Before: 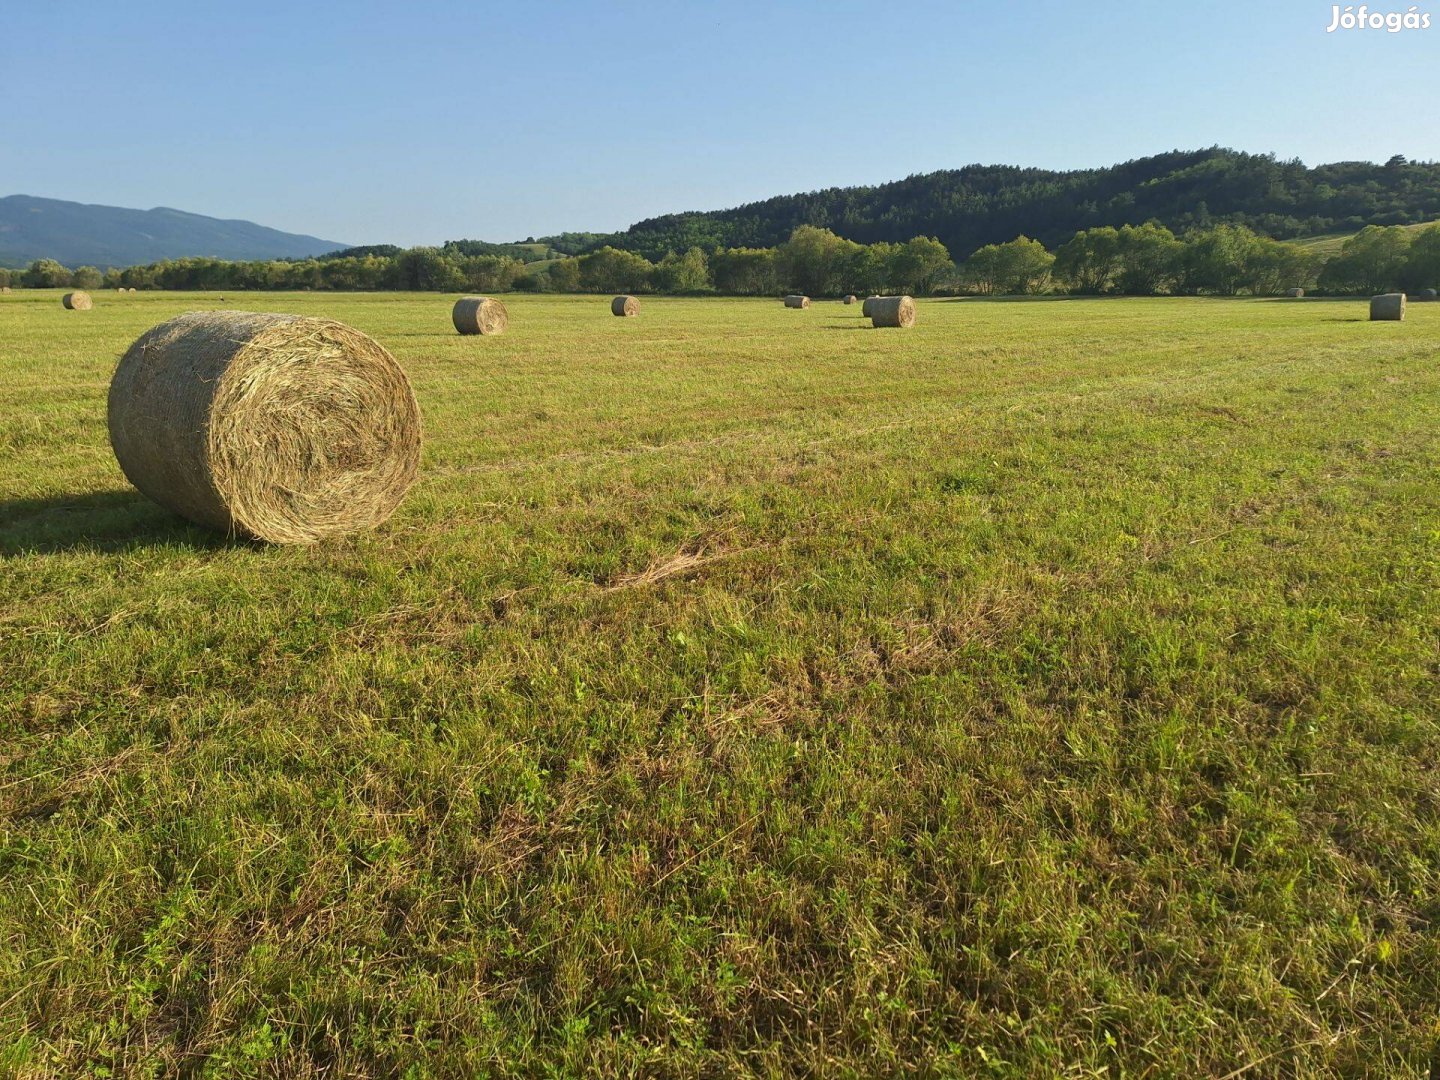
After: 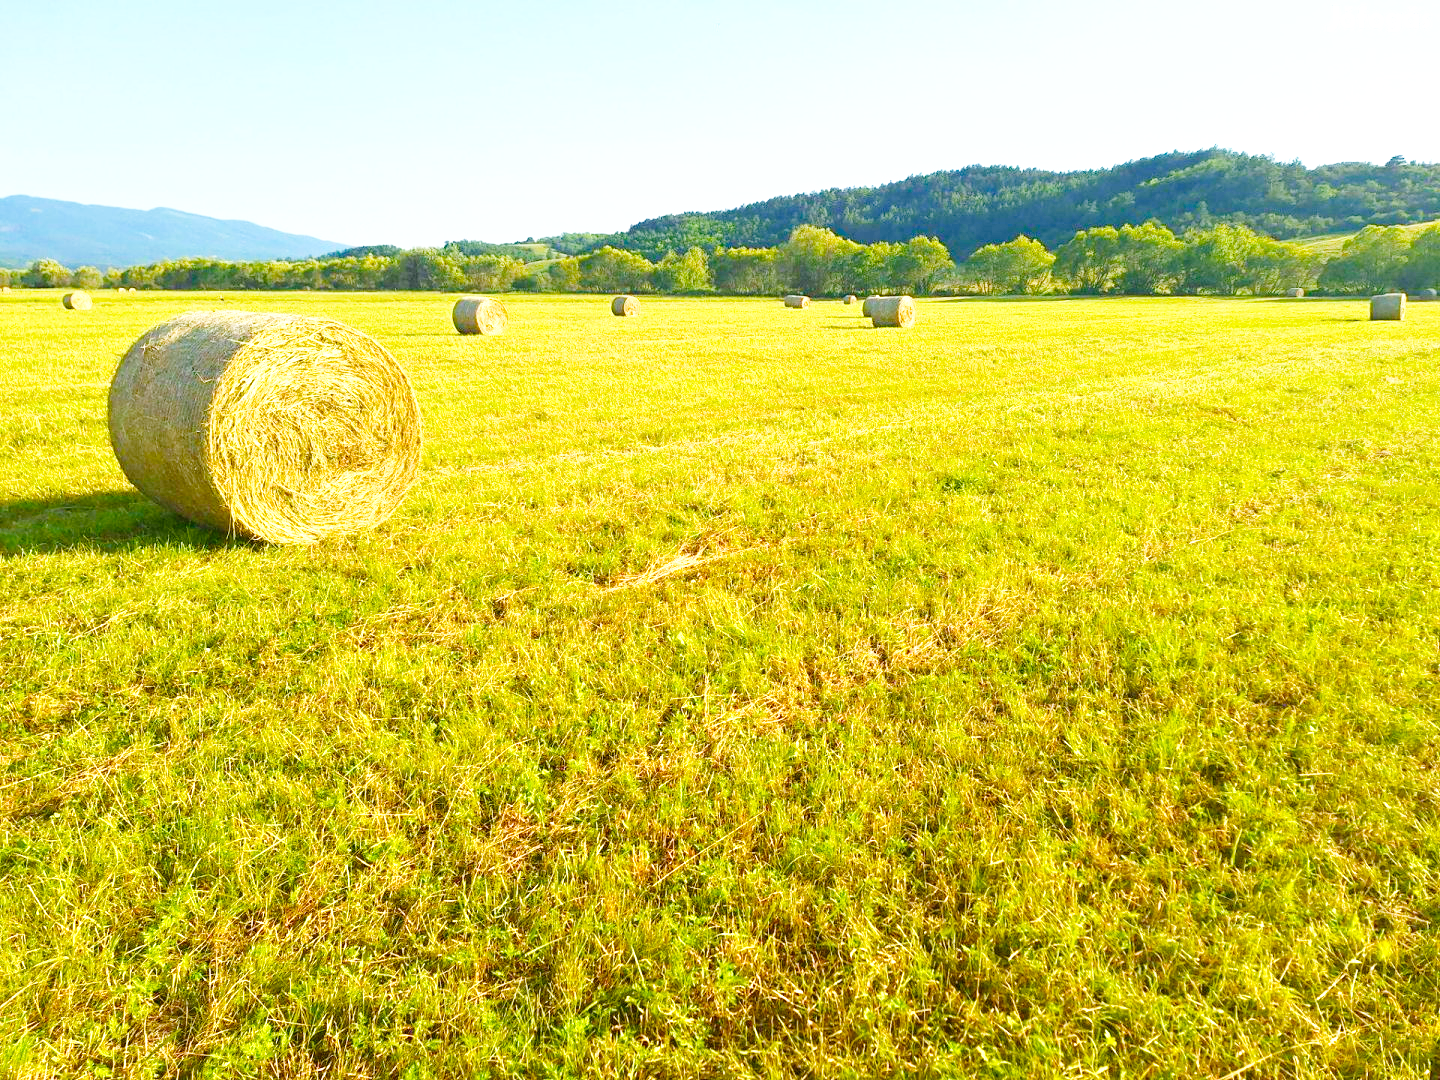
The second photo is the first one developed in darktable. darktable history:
exposure: black level correction 0, exposure 0.5 EV, compensate exposure bias true, compensate highlight preservation false
base curve: curves: ch0 [(0, 0) (0.008, 0.007) (0.022, 0.029) (0.048, 0.089) (0.092, 0.197) (0.191, 0.399) (0.275, 0.534) (0.357, 0.65) (0.477, 0.78) (0.542, 0.833) (0.799, 0.973) (1, 1)], preserve colors none
color balance rgb: shadows lift › chroma 0.784%, shadows lift › hue 111.44°, linear chroma grading › global chroma 0.398%, perceptual saturation grading › global saturation 20%, perceptual saturation grading › highlights -24.932%, perceptual saturation grading › shadows 25.51%, perceptual brilliance grading › global brilliance 9.421%, perceptual brilliance grading › shadows 15.019%, global vibrance 41.415%
